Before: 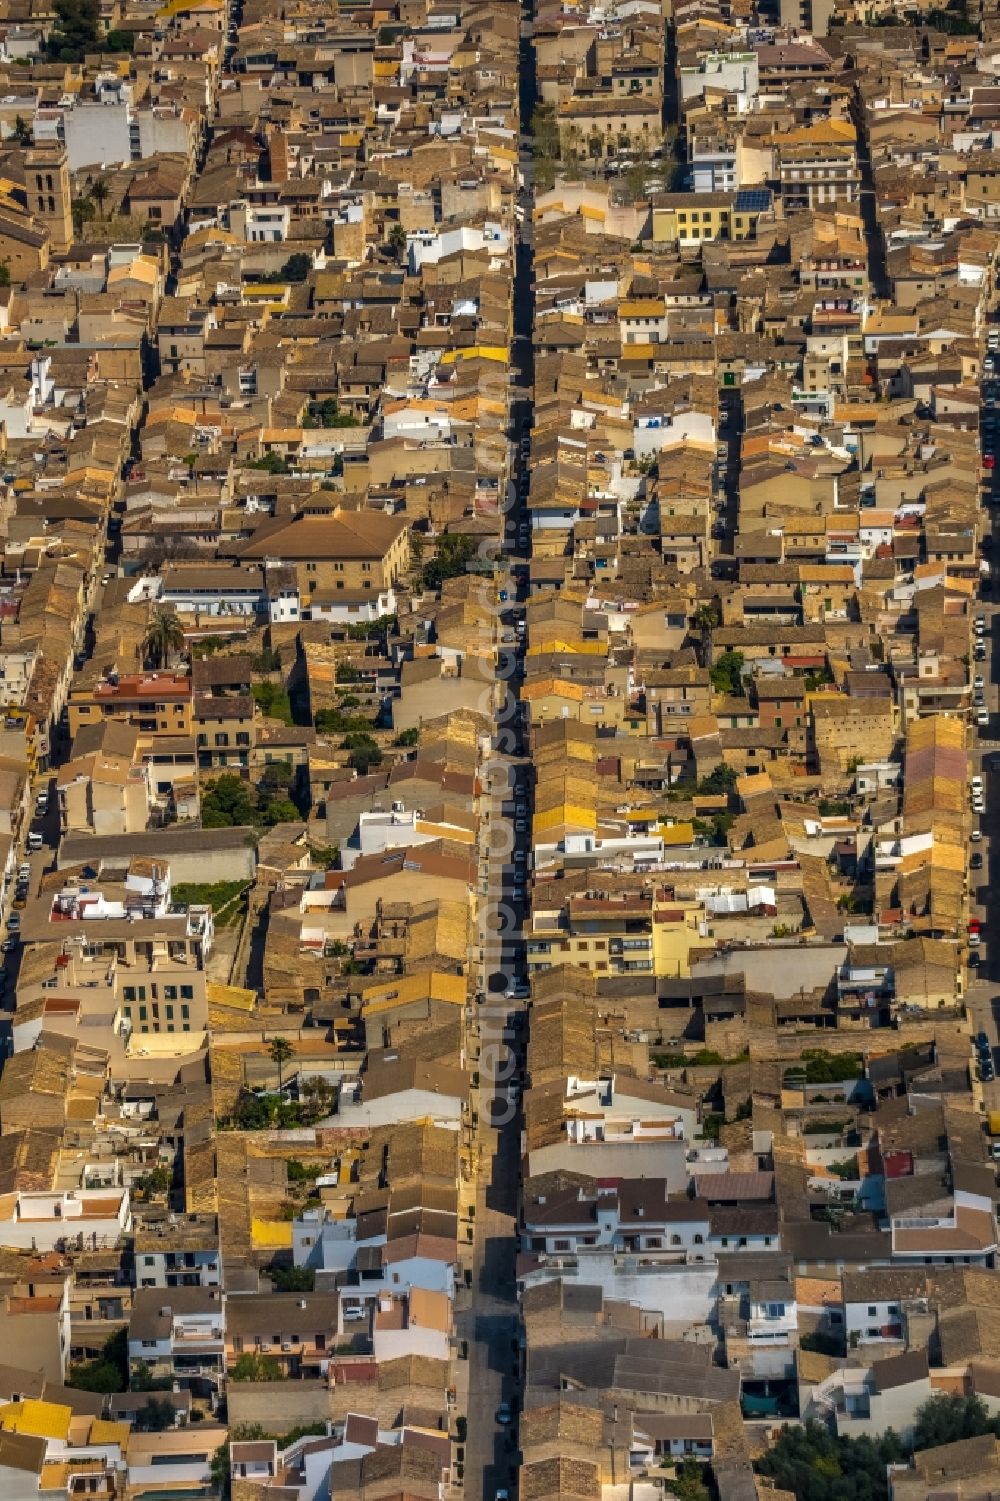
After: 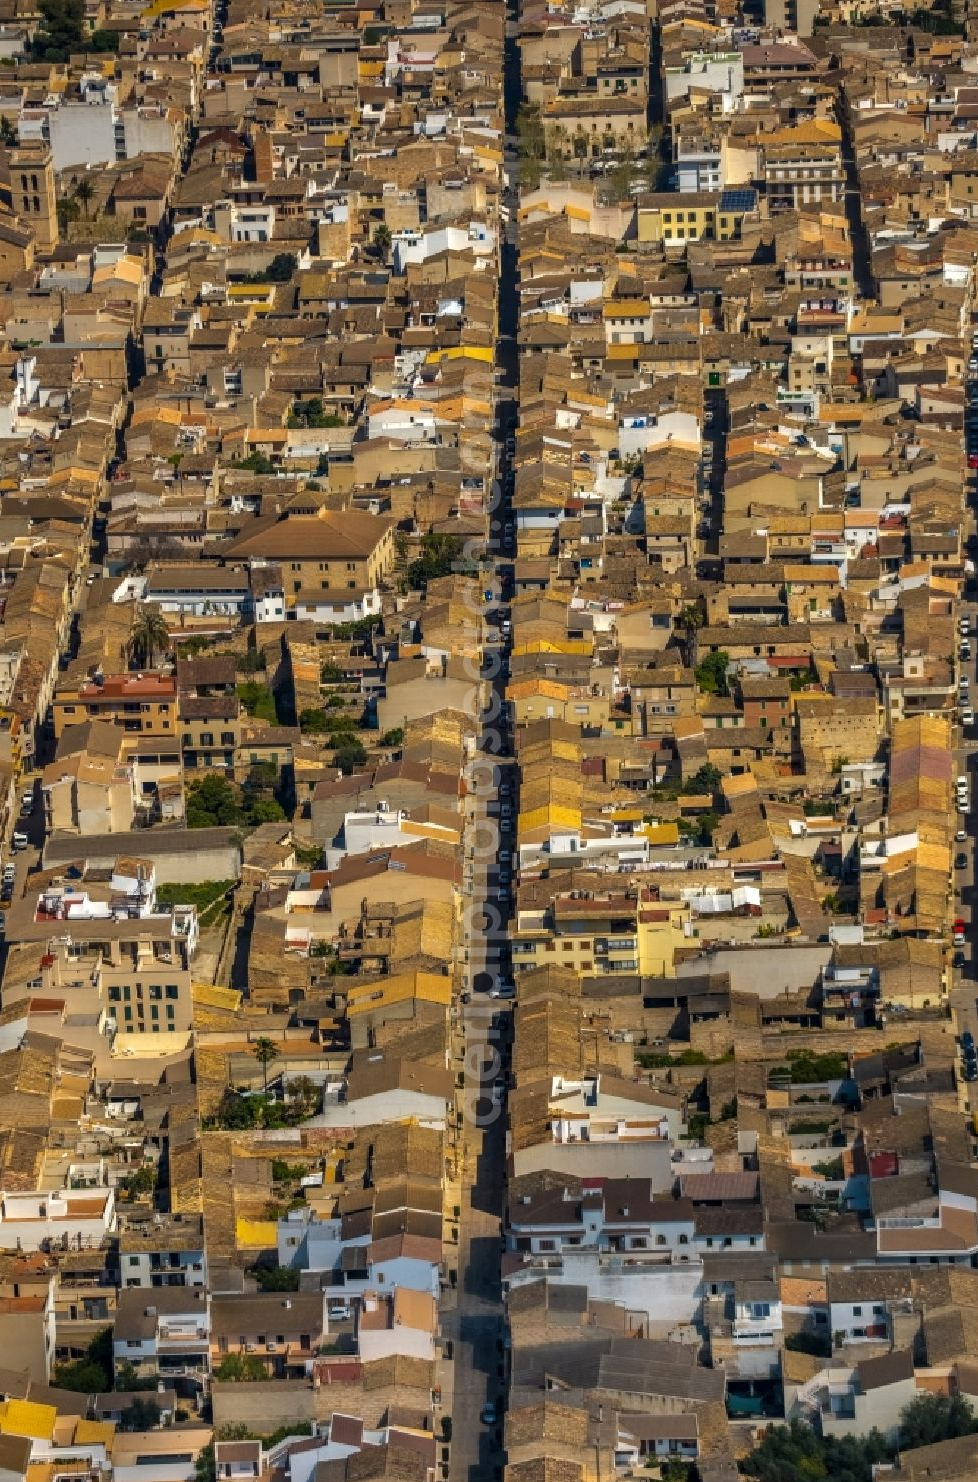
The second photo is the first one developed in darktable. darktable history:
crop and rotate: left 1.595%, right 0.546%, bottom 1.238%
